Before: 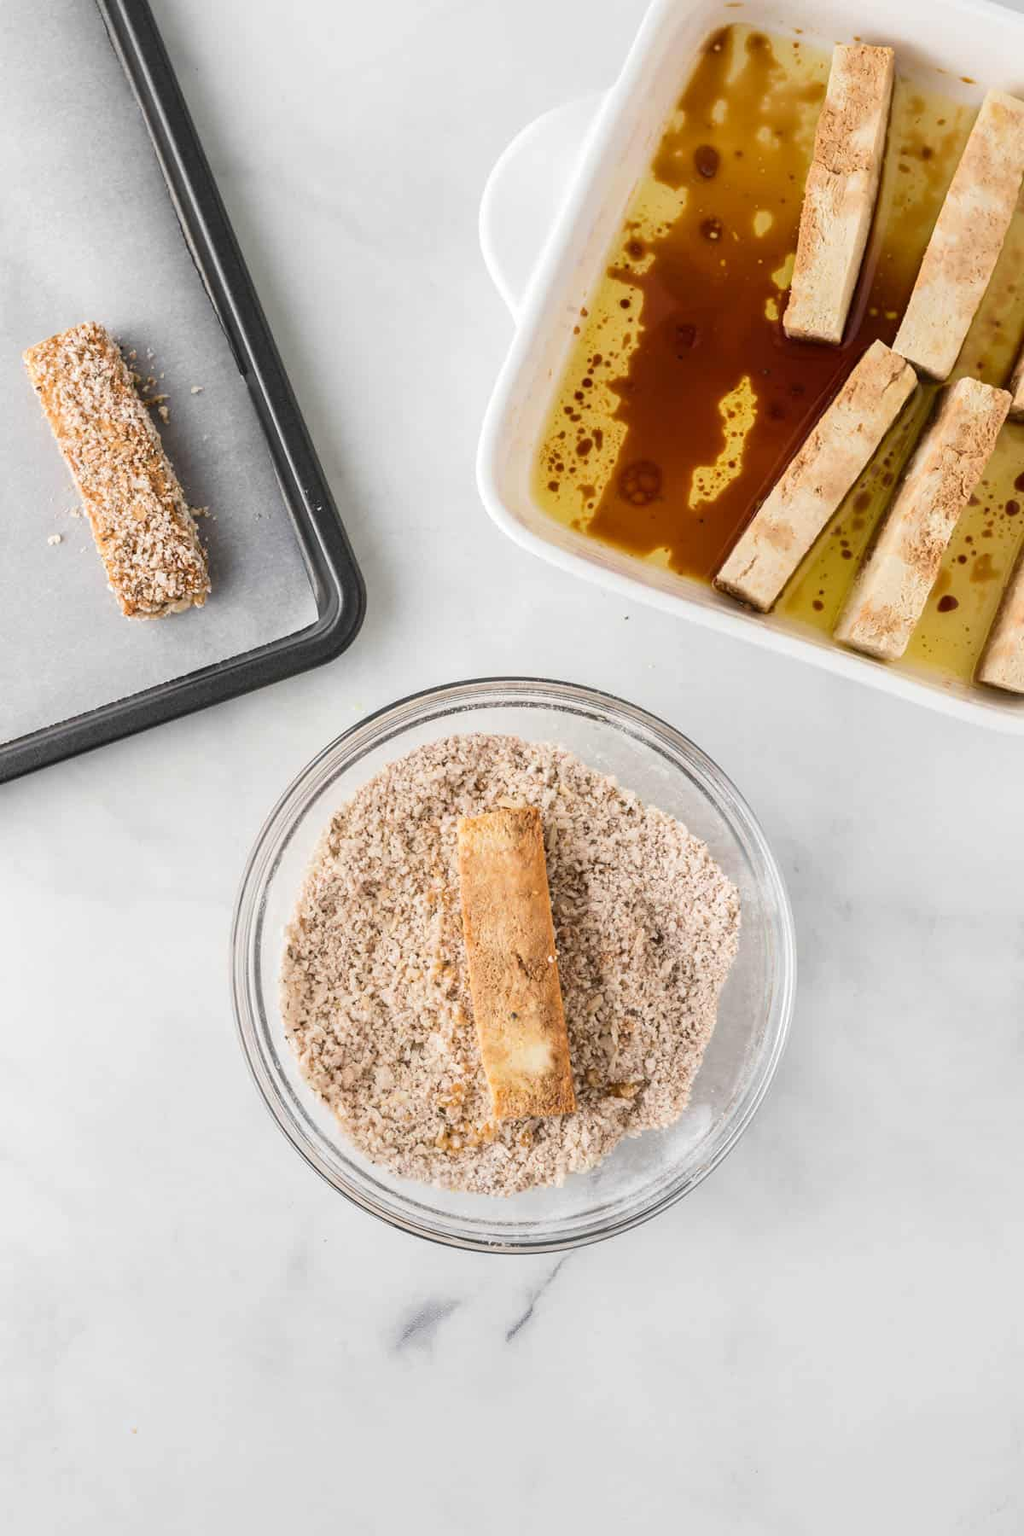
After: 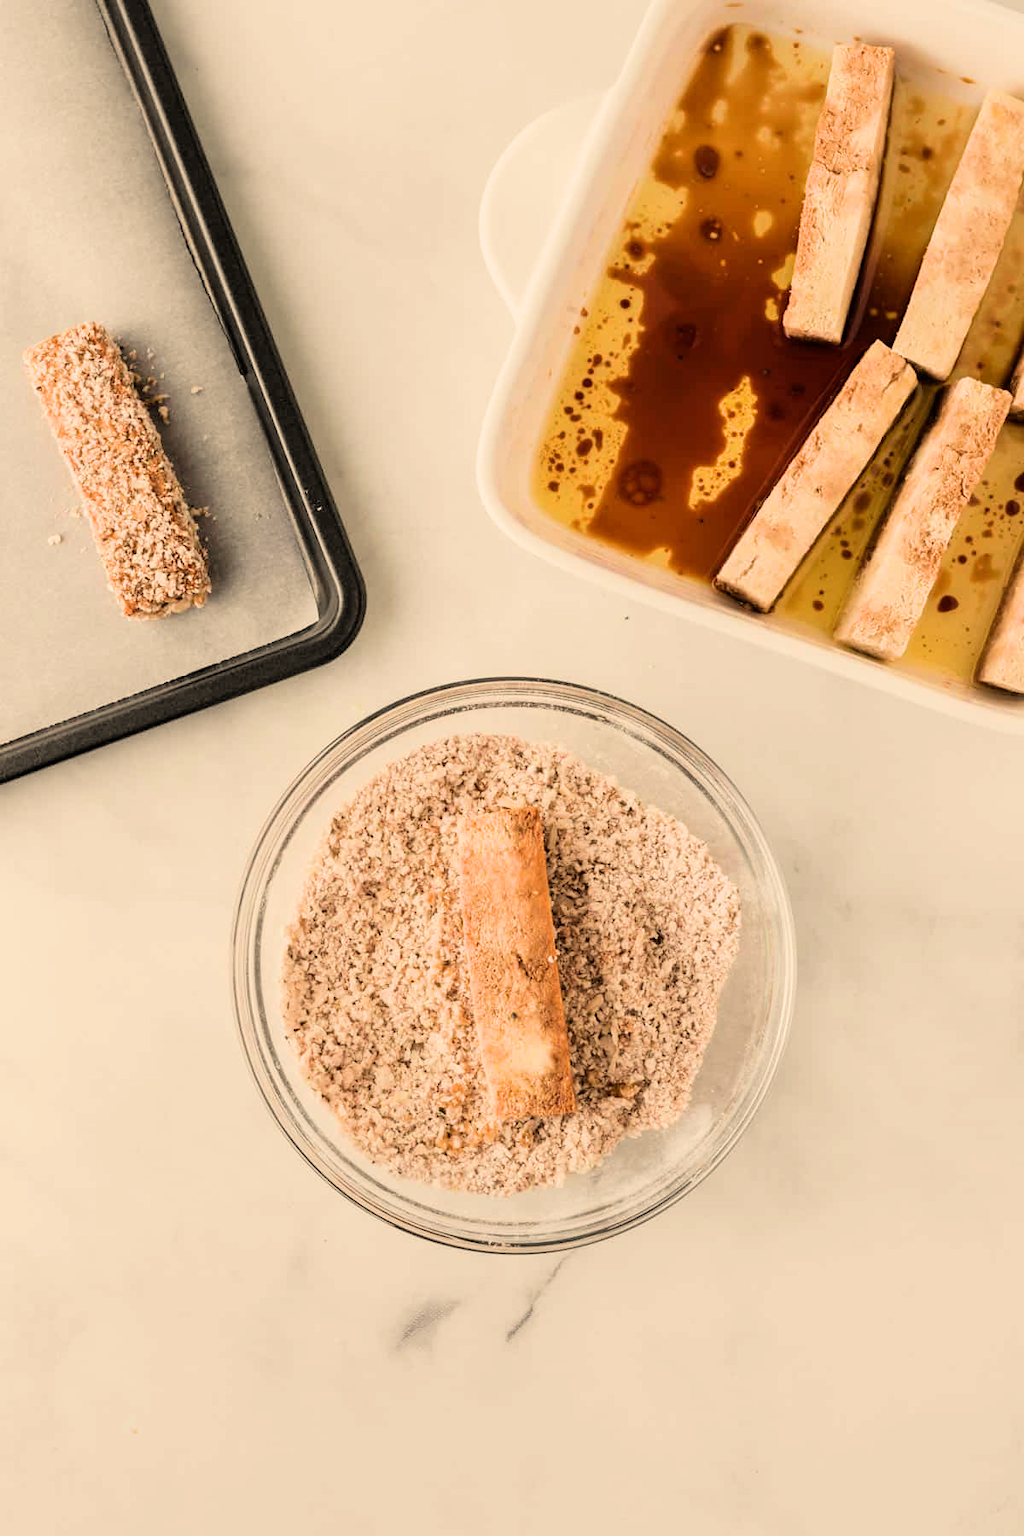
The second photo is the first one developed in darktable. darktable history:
white balance: red 1.138, green 0.996, blue 0.812
filmic rgb: black relative exposure -5 EV, white relative exposure 3.2 EV, hardness 3.42, contrast 1.2, highlights saturation mix -50%
